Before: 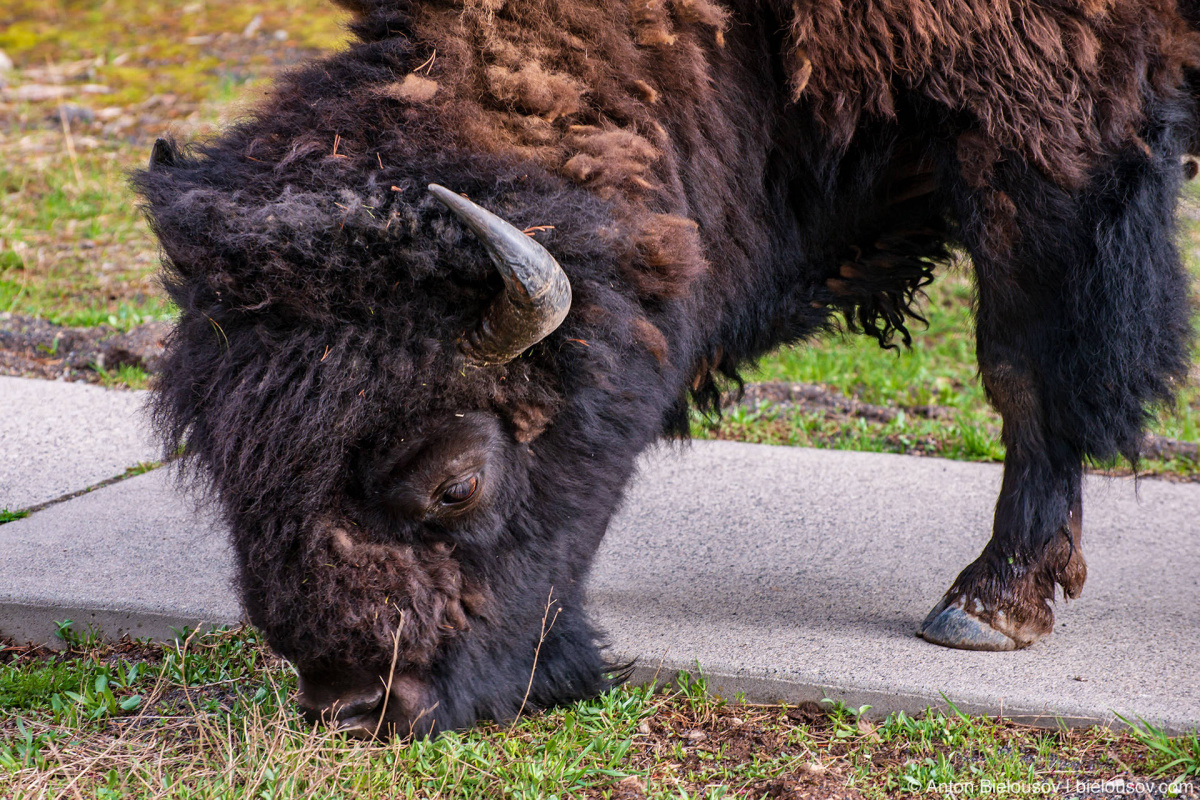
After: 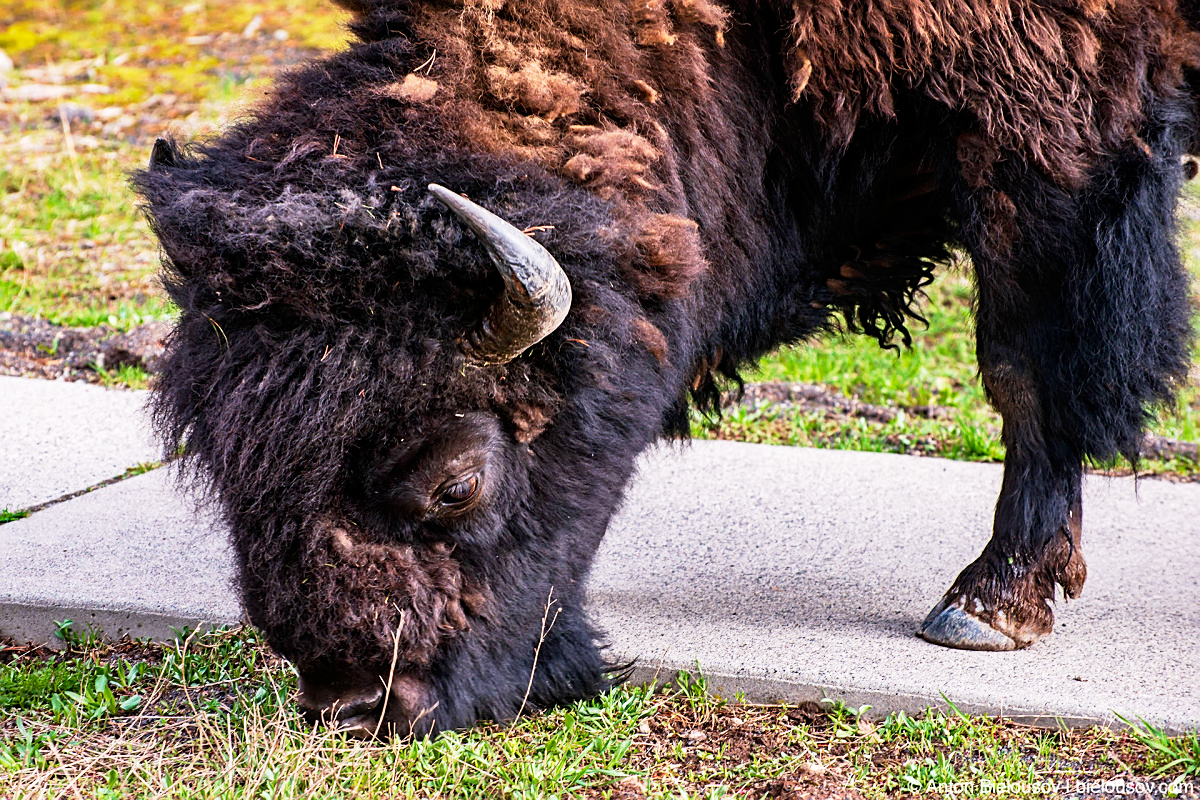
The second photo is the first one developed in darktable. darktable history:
sharpen: on, module defaults
base curve: curves: ch0 [(0, 0) (0.005, 0.002) (0.193, 0.295) (0.399, 0.664) (0.75, 0.928) (1, 1)], preserve colors none
